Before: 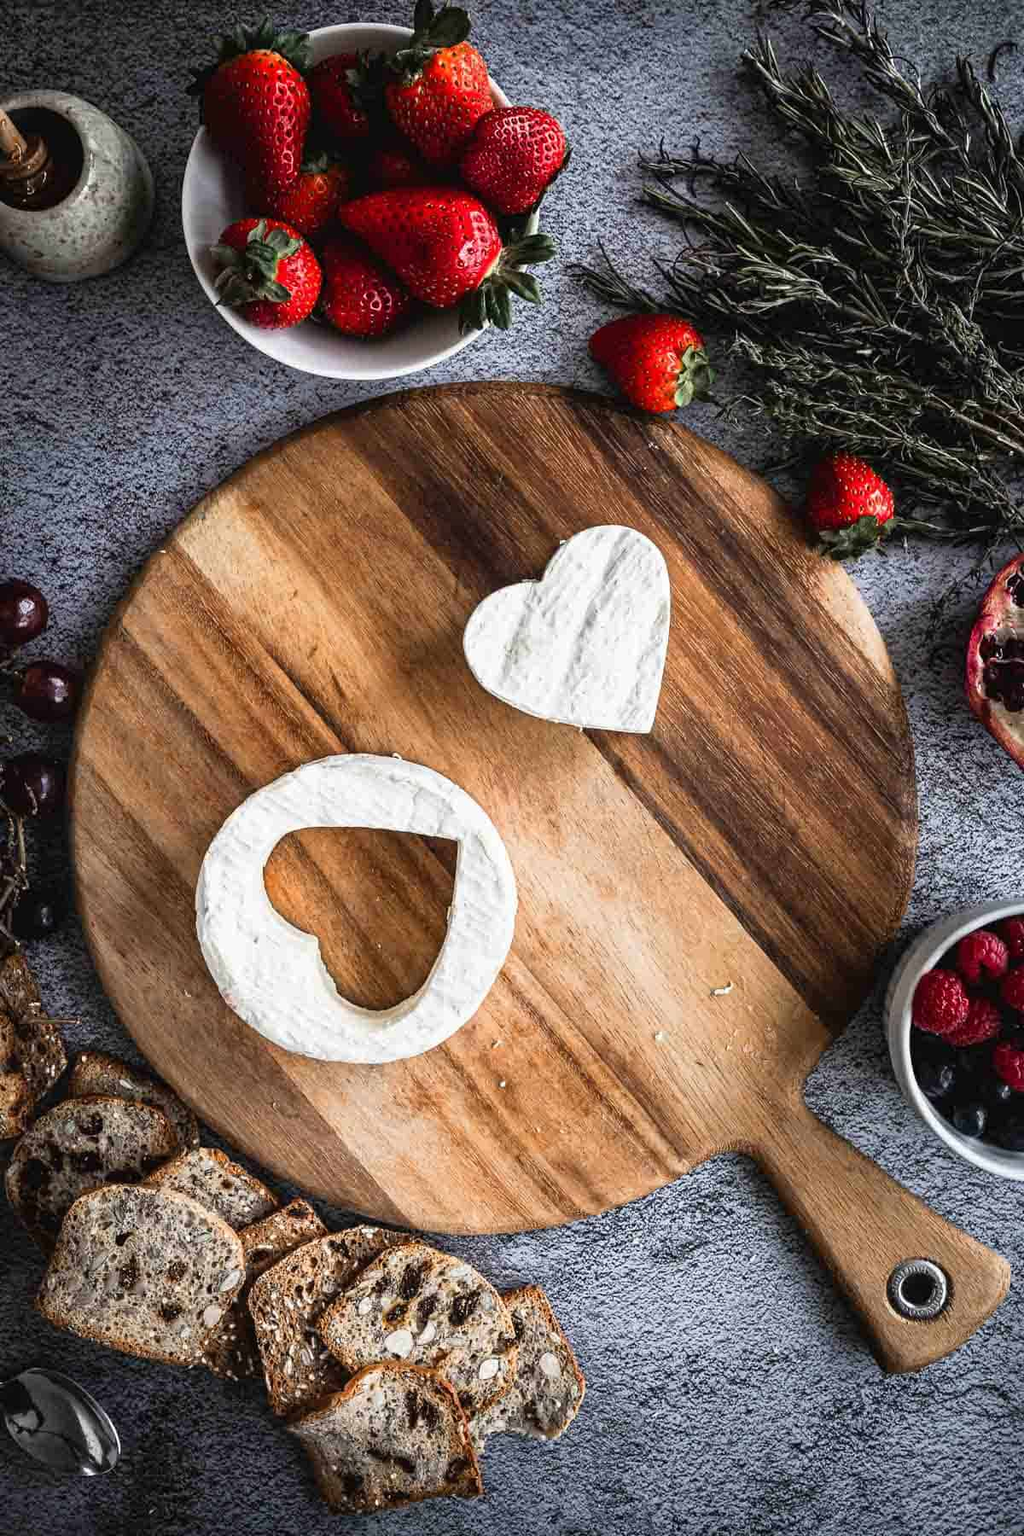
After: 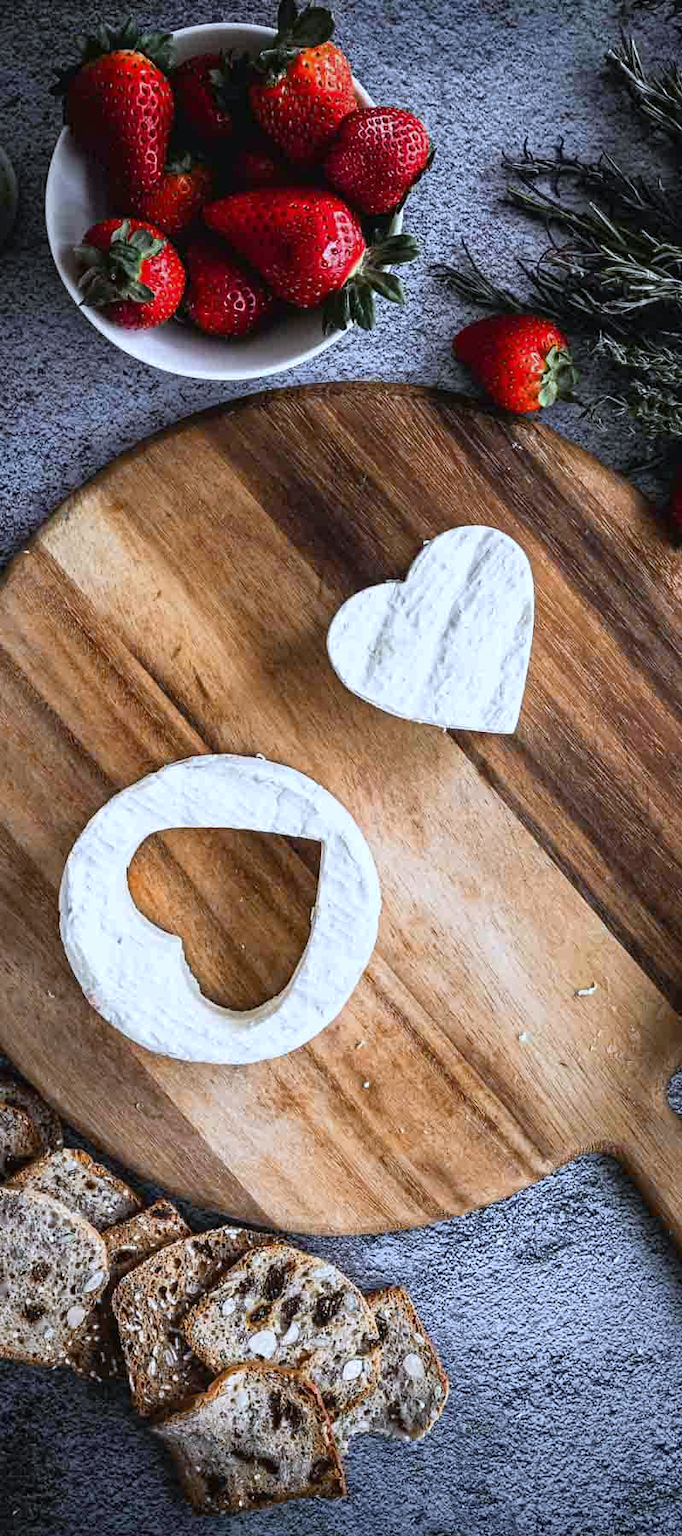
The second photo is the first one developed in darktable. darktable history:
crop and rotate: left 13.342%, right 19.991%
white balance: red 0.931, blue 1.11
